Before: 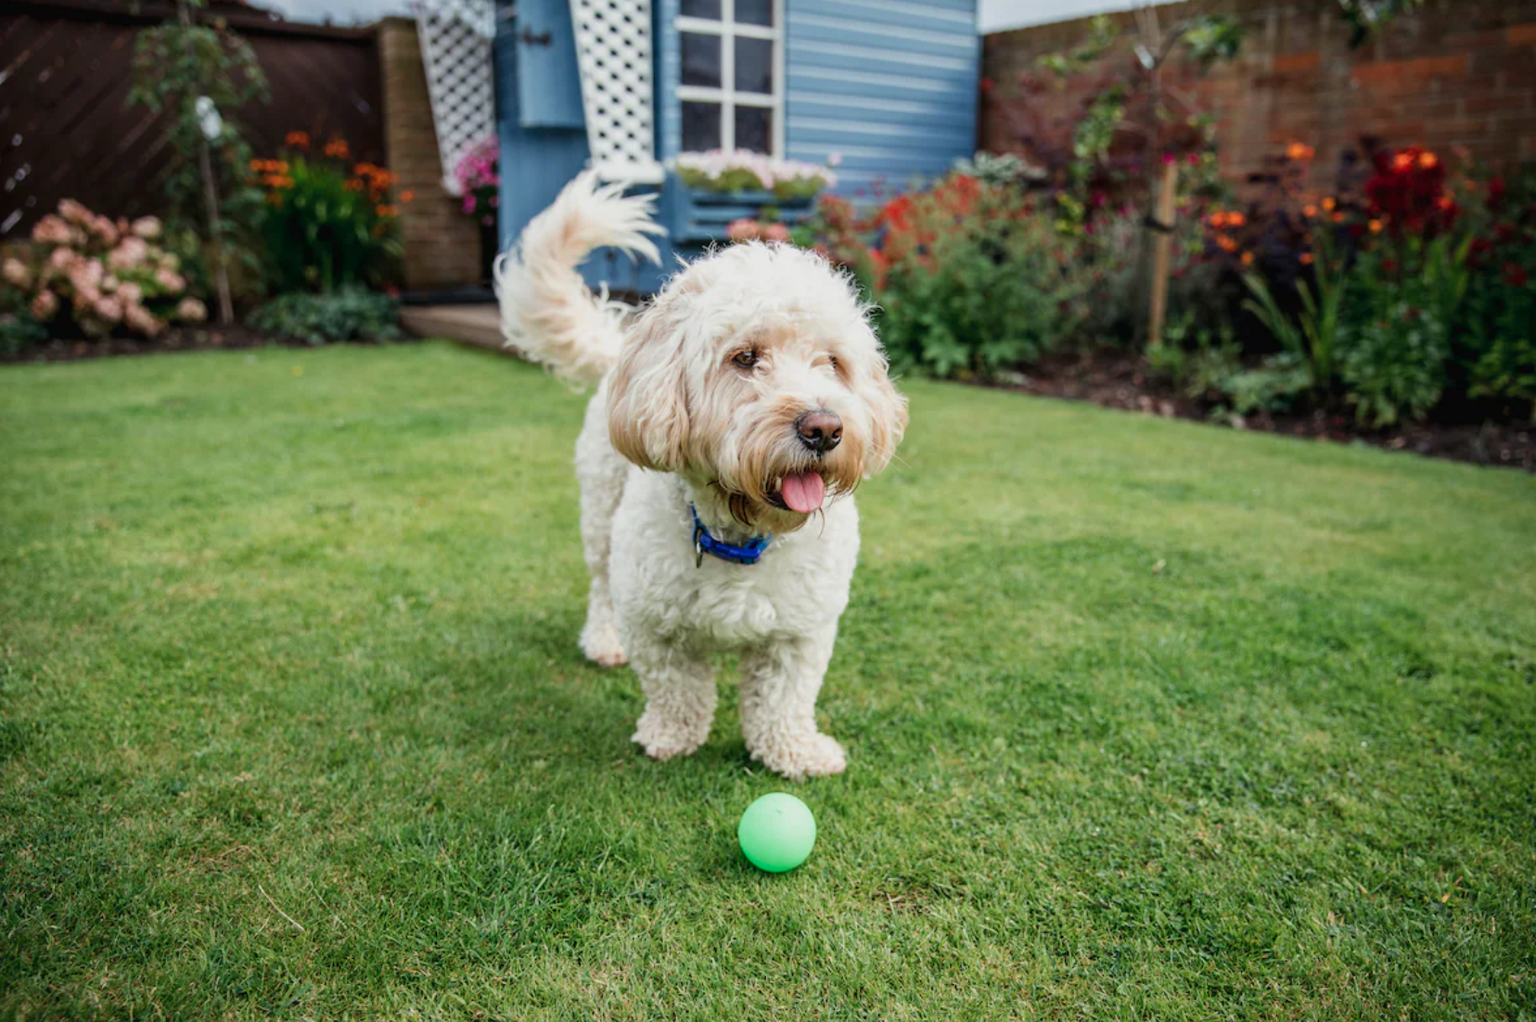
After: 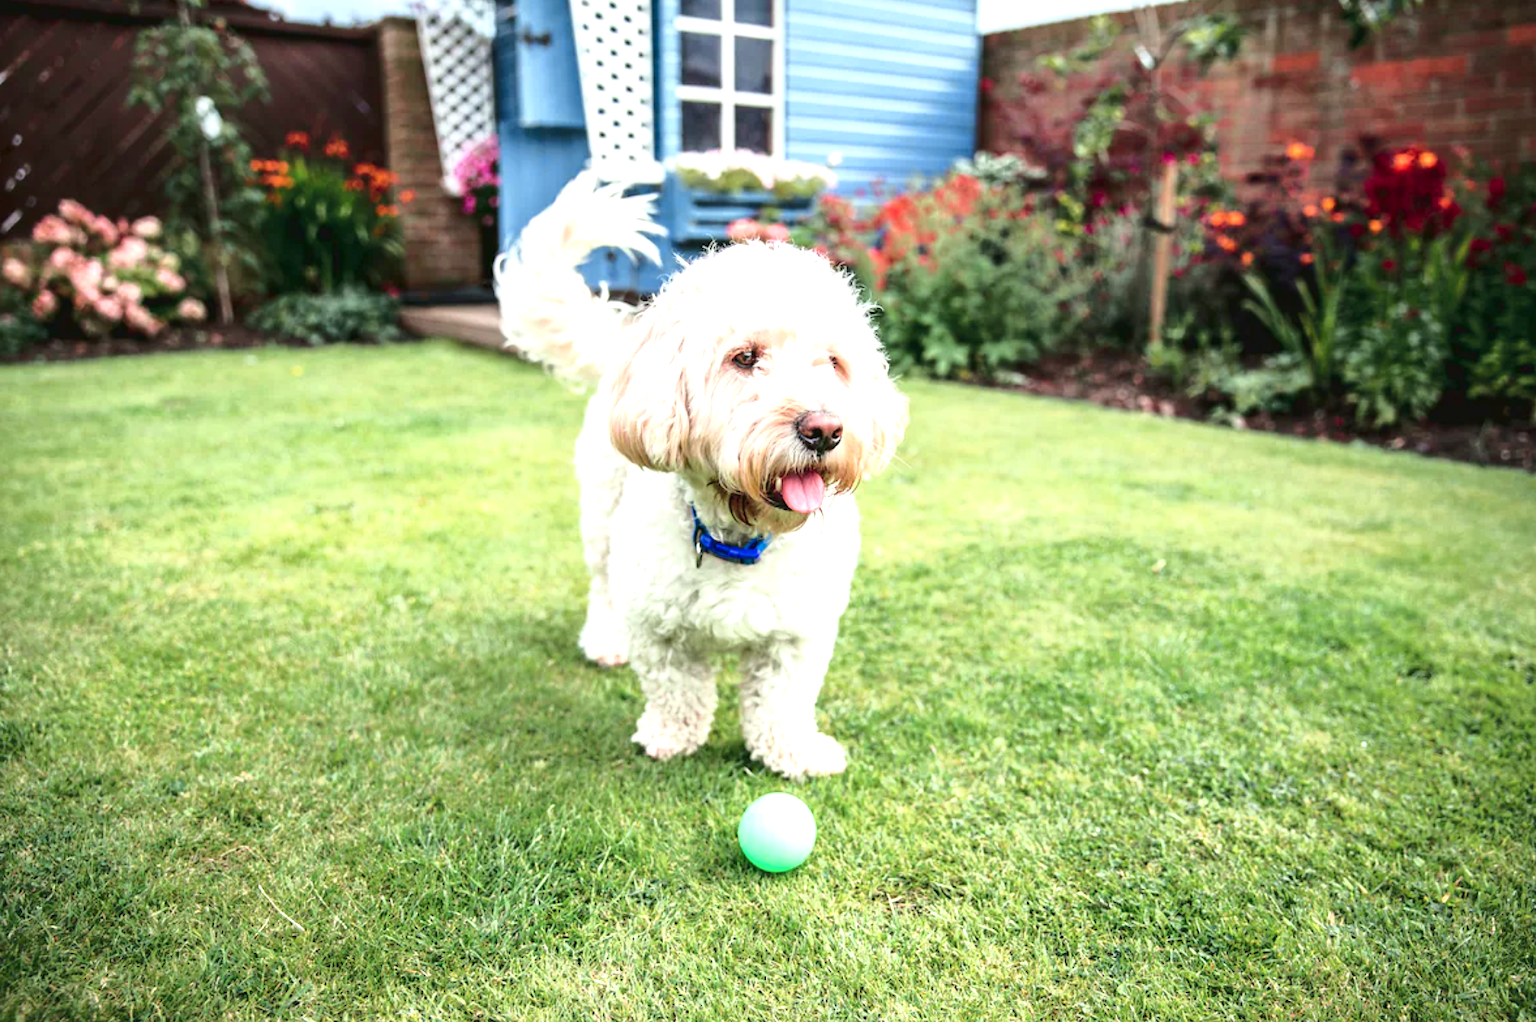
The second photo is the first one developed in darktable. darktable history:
tone curve: curves: ch0 [(0, 0.021) (0.059, 0.053) (0.212, 0.18) (0.337, 0.304) (0.495, 0.505) (0.725, 0.731) (0.89, 0.919) (1, 1)]; ch1 [(0, 0) (0.094, 0.081) (0.285, 0.299) (0.413, 0.43) (0.479, 0.475) (0.54, 0.55) (0.615, 0.65) (0.683, 0.688) (1, 1)]; ch2 [(0, 0) (0.257, 0.217) (0.434, 0.434) (0.498, 0.507) (0.599, 0.578) (1, 1)], color space Lab, independent channels, preserve colors none
exposure: black level correction 0, exposure 1.2 EV, compensate highlight preservation false
